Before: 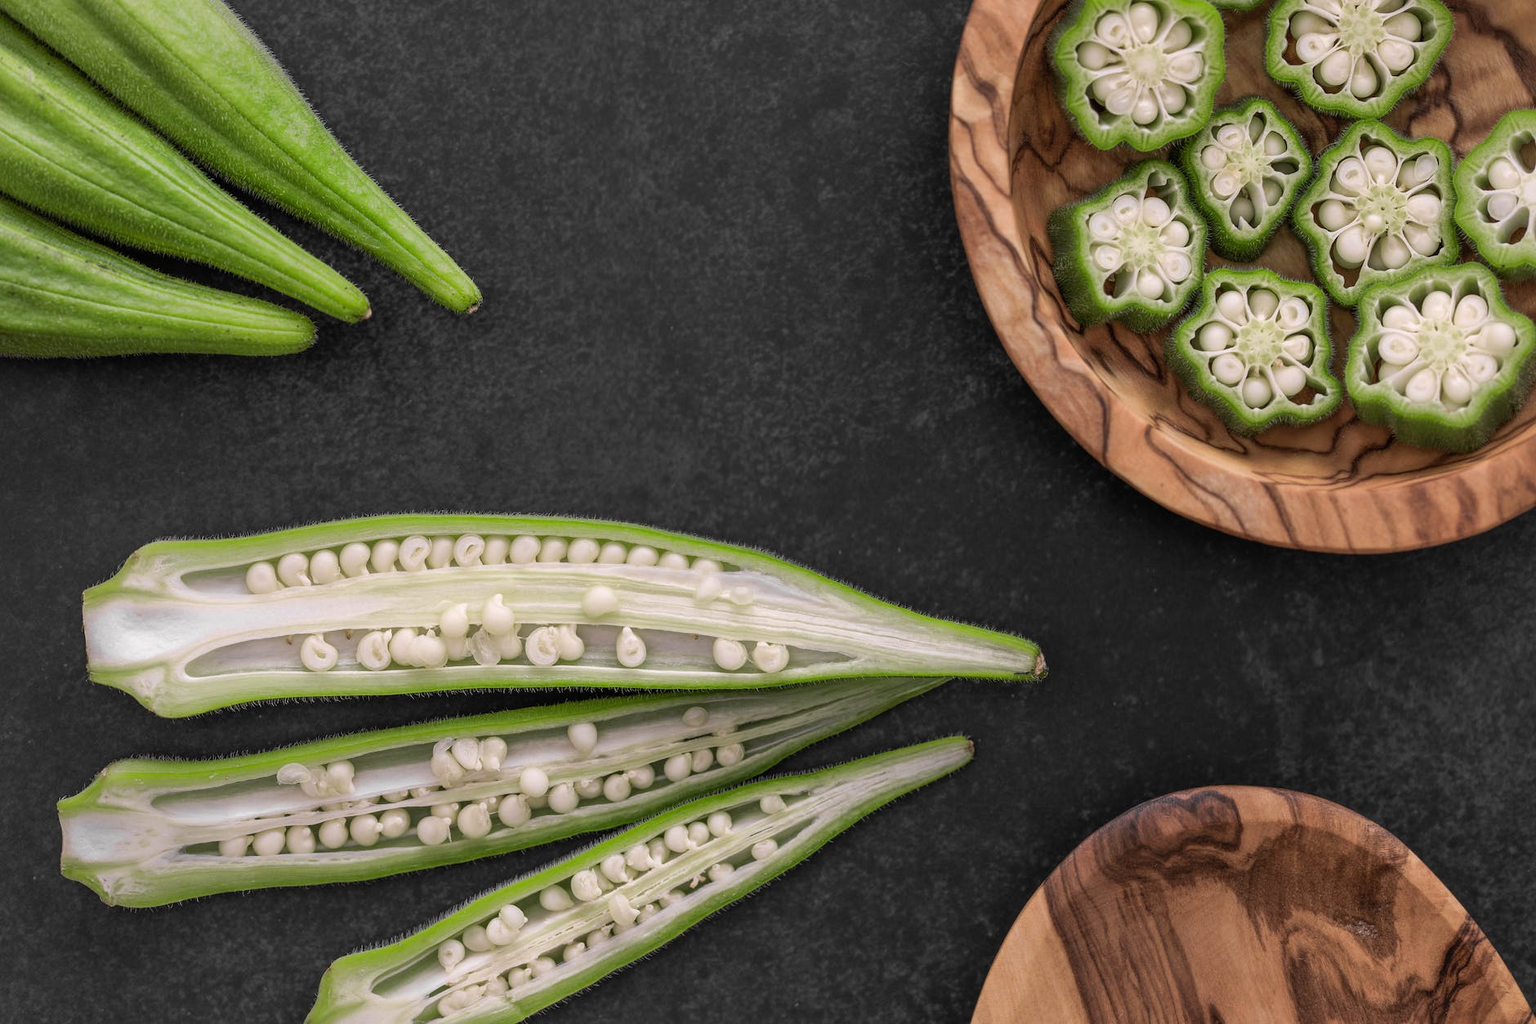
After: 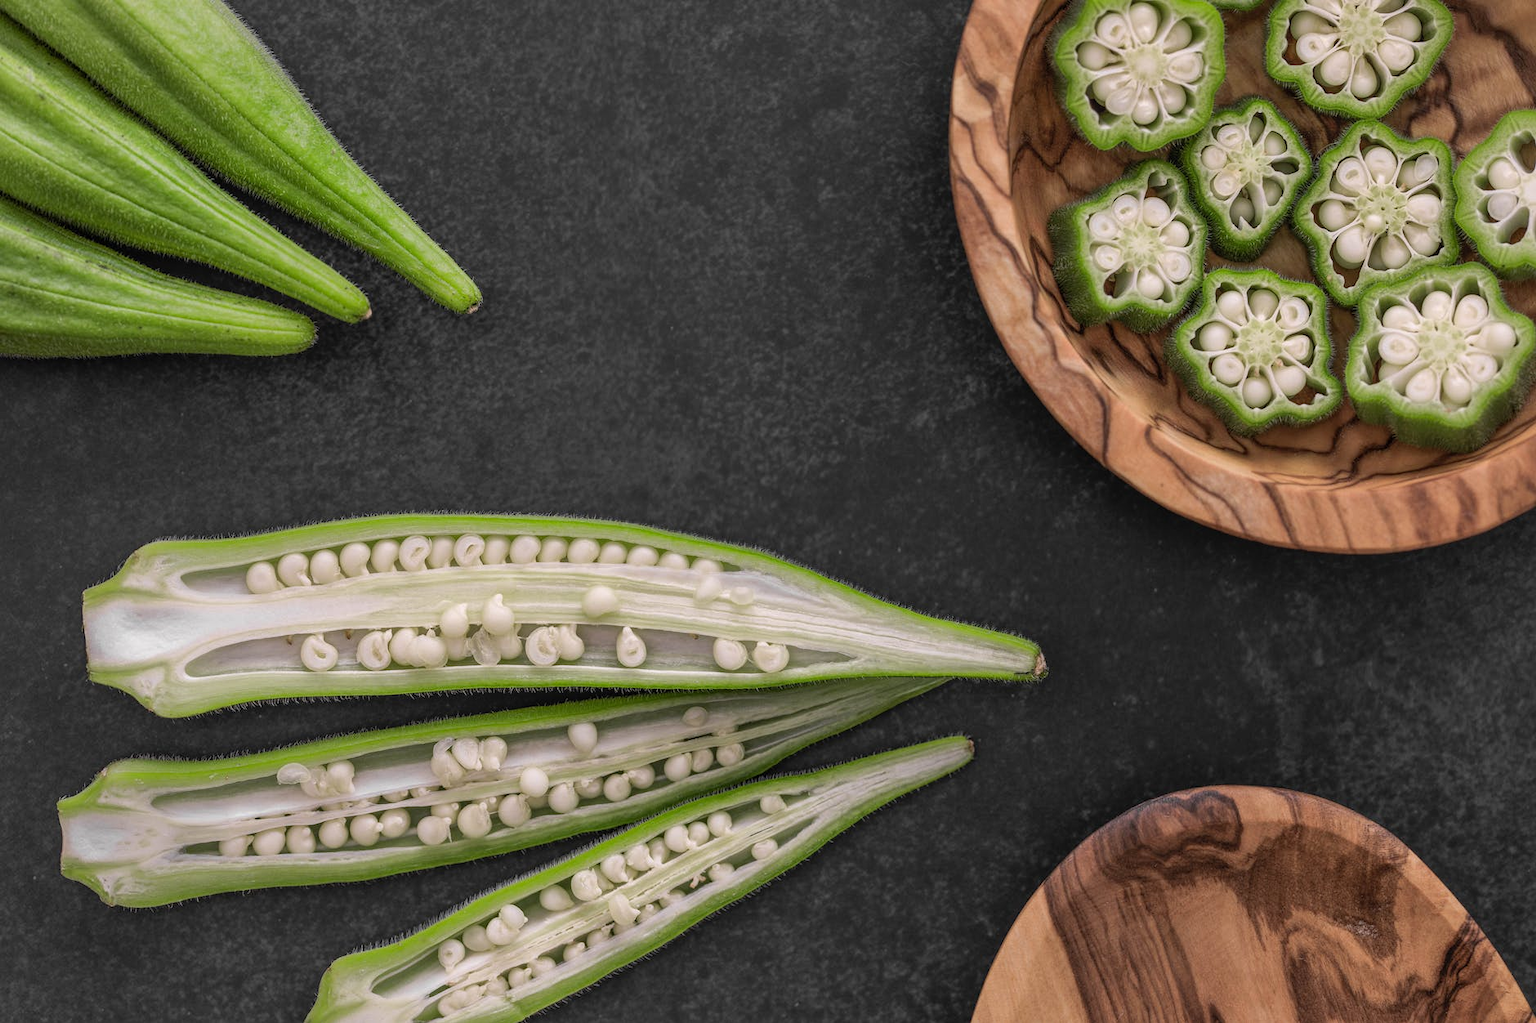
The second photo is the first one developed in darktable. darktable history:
local contrast: detail 110%
shadows and highlights: shadows 20.91, highlights -82.73, soften with gaussian
